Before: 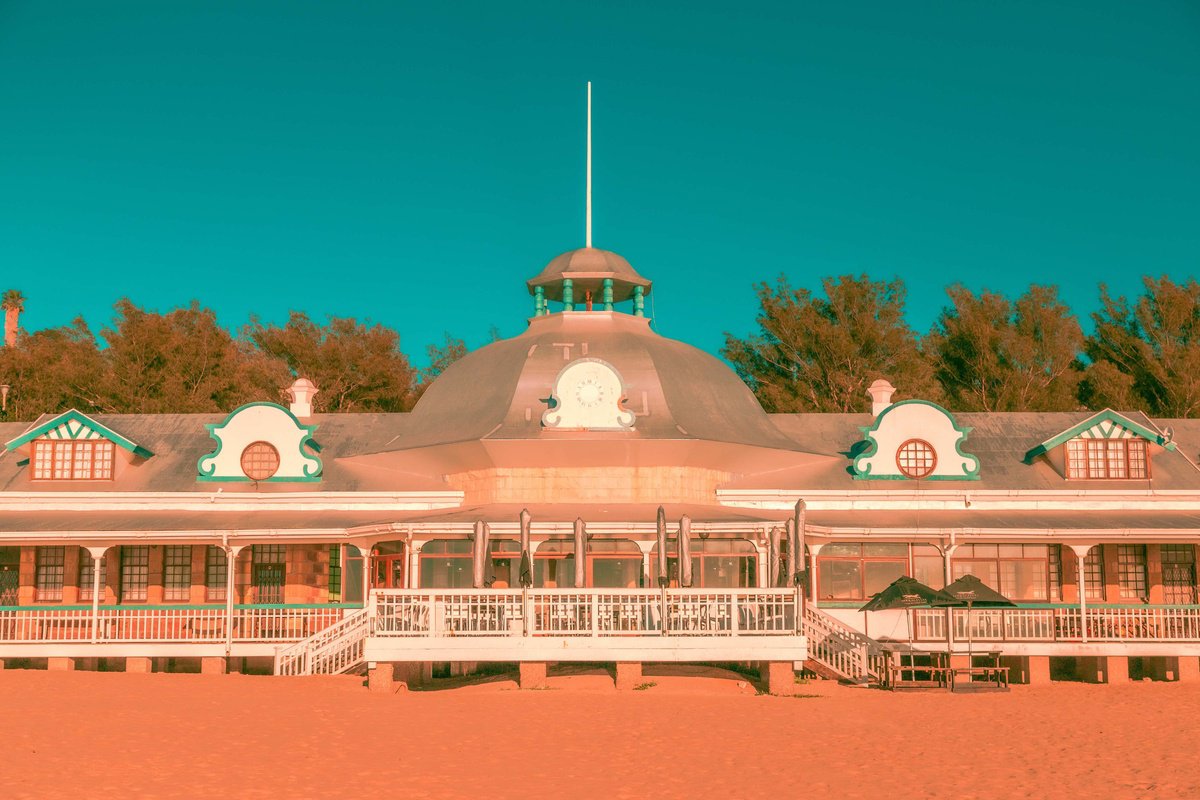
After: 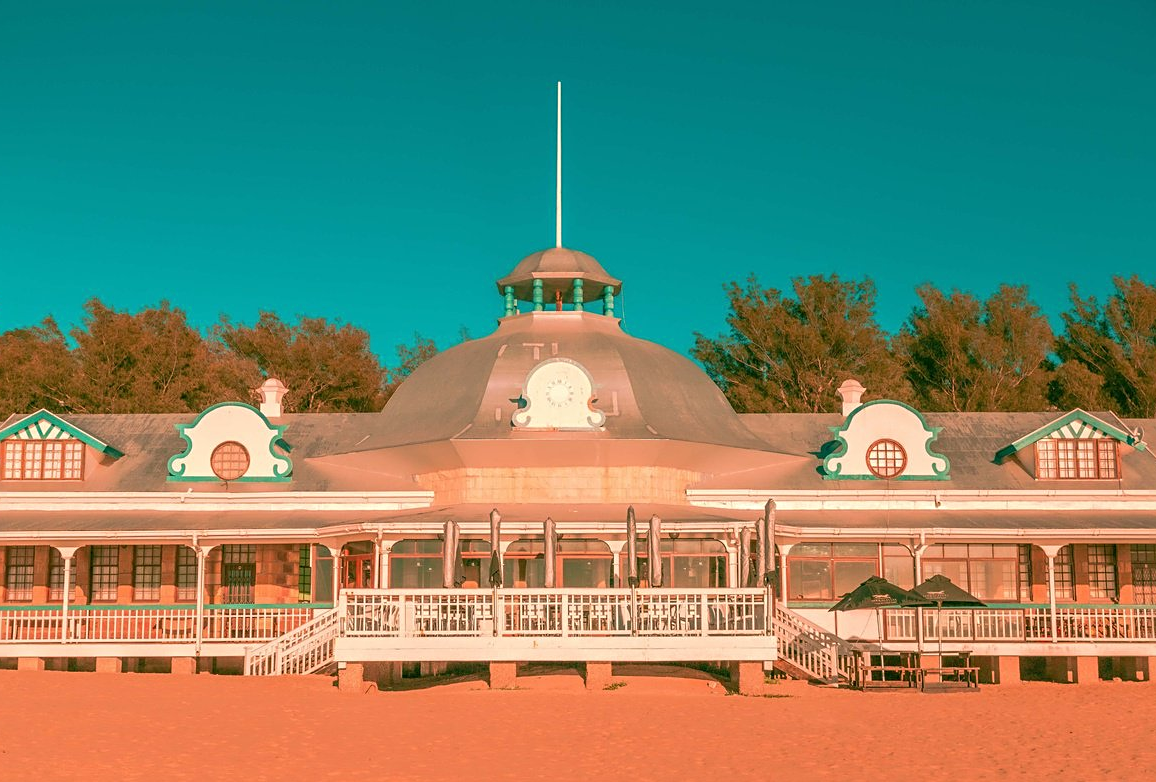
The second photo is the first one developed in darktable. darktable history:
sharpen: radius 2.529, amount 0.323
crop and rotate: left 2.536%, right 1.107%, bottom 2.246%
